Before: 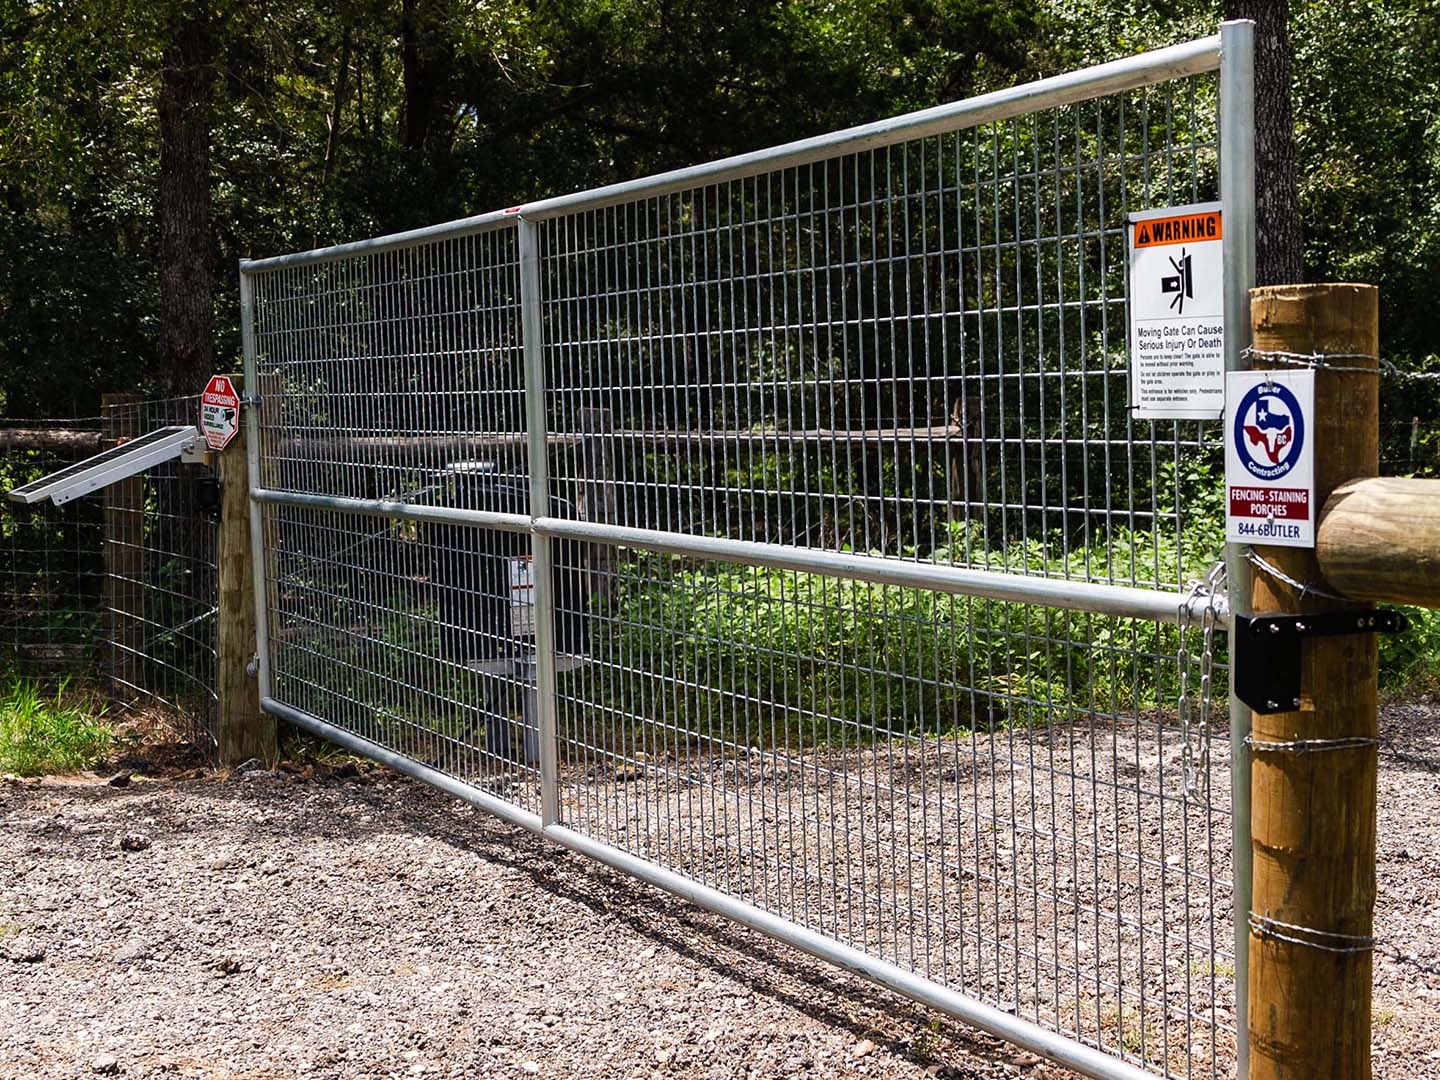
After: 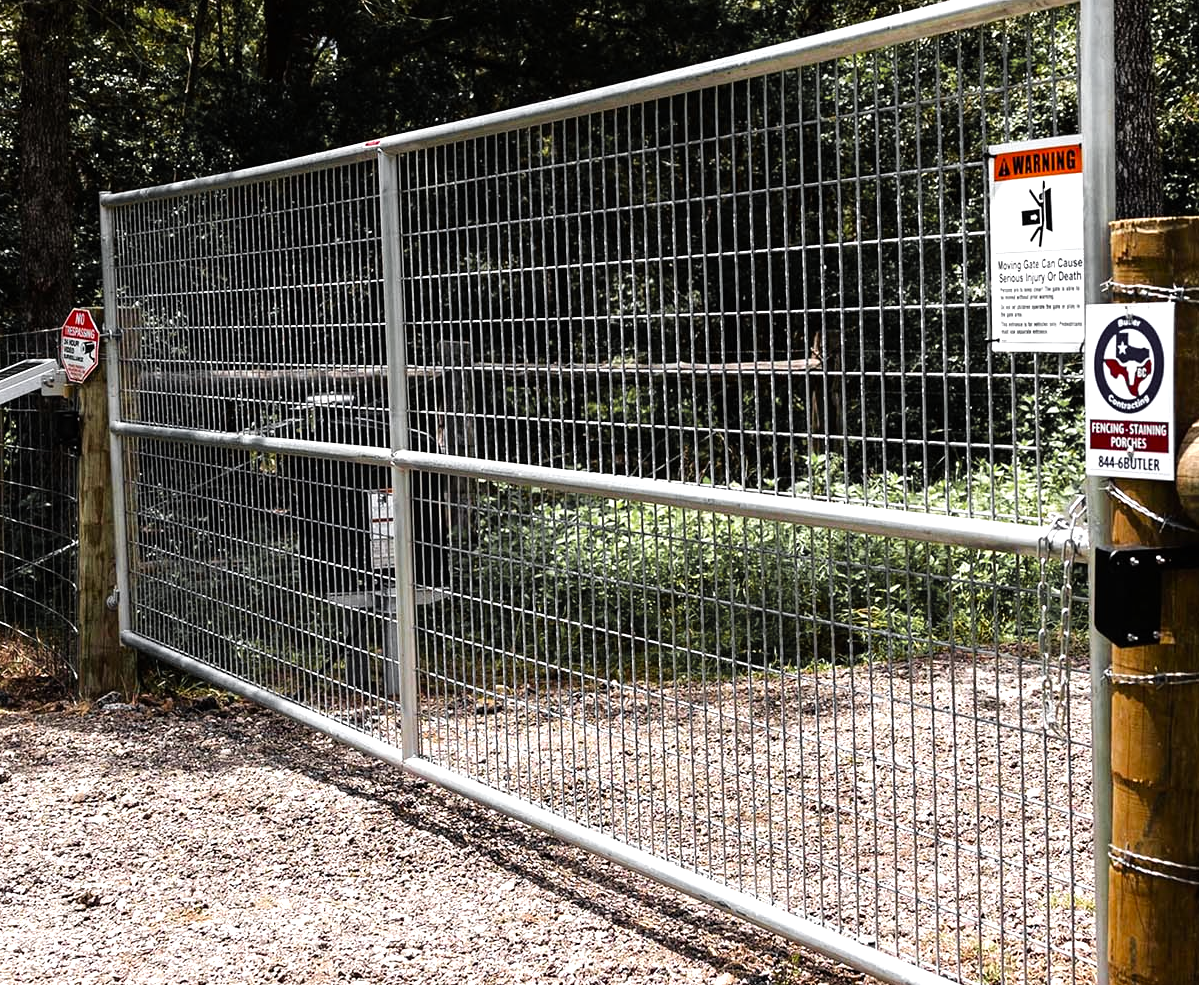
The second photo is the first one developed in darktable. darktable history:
crop: left 9.763%, top 6.279%, right 6.912%, bottom 2.483%
color zones: curves: ch0 [(0.004, 0.388) (0.125, 0.392) (0.25, 0.404) (0.375, 0.5) (0.5, 0.5) (0.625, 0.5) (0.75, 0.5) (0.875, 0.5)]; ch1 [(0, 0.5) (0.125, 0.5) (0.25, 0.5) (0.375, 0.124) (0.524, 0.124) (0.645, 0.128) (0.789, 0.132) (0.914, 0.096) (0.998, 0.068)]
tone equalizer: -8 EV -0.72 EV, -7 EV -0.705 EV, -6 EV -0.573 EV, -5 EV -0.396 EV, -3 EV 0.399 EV, -2 EV 0.6 EV, -1 EV 0.678 EV, +0 EV 0.729 EV
